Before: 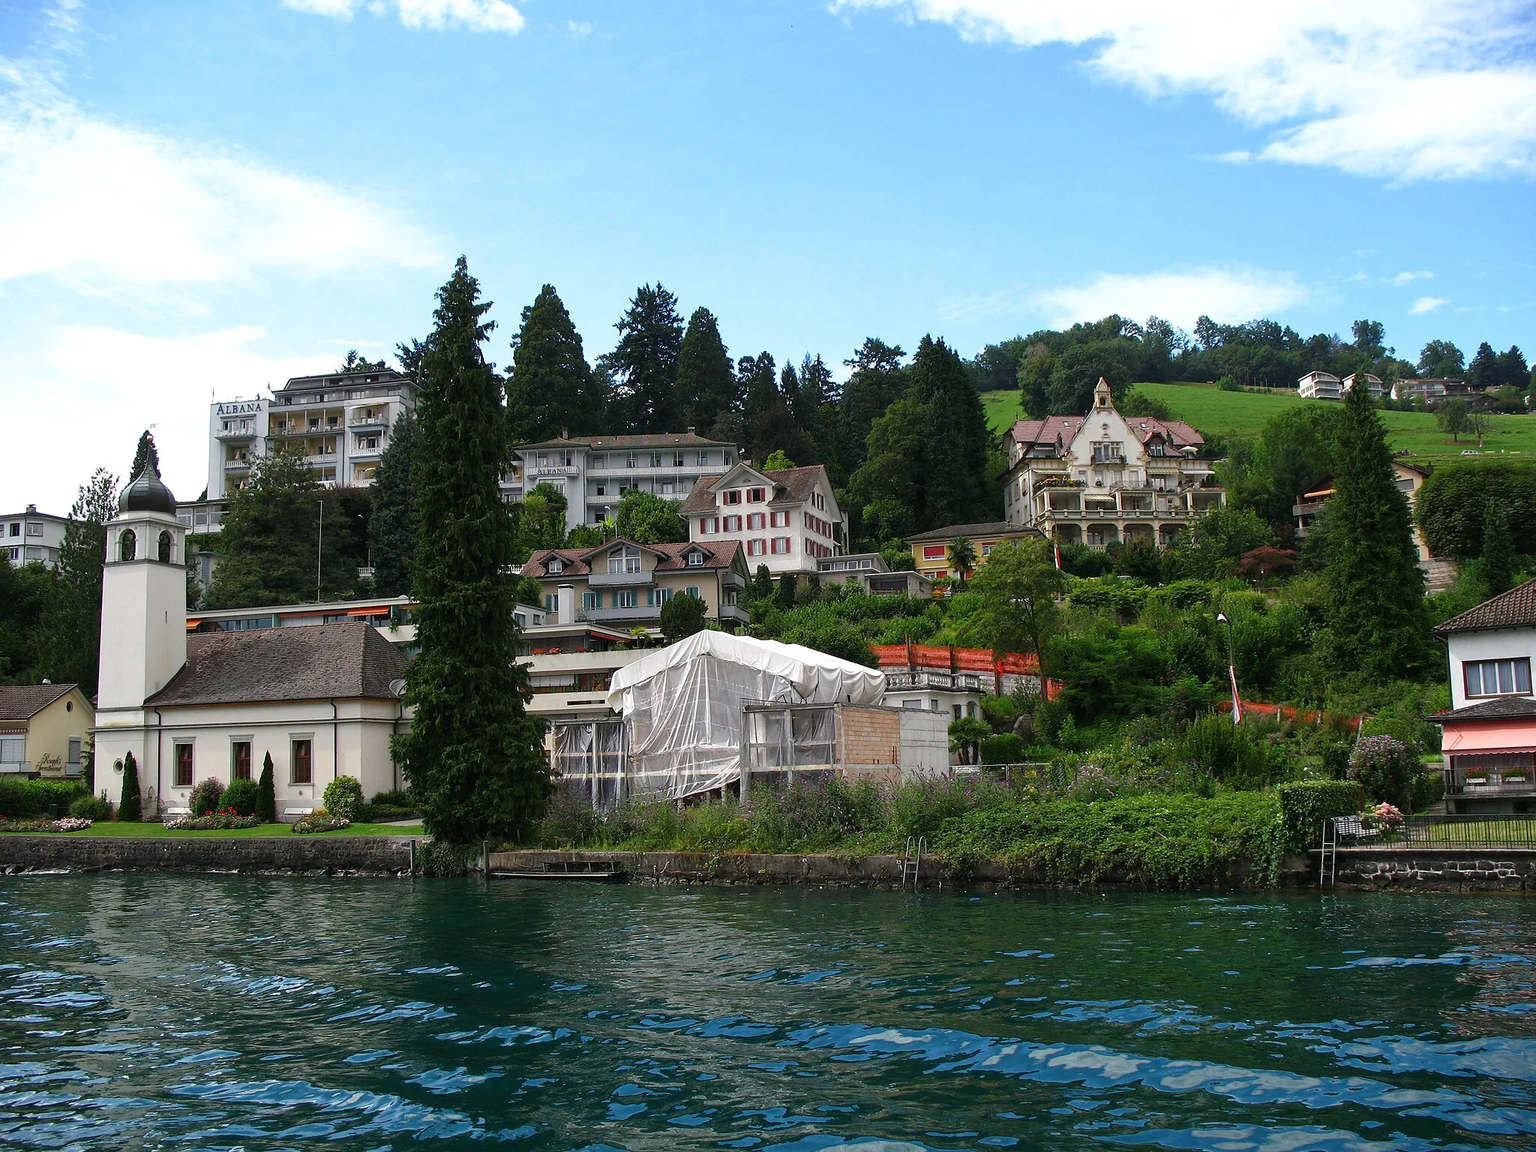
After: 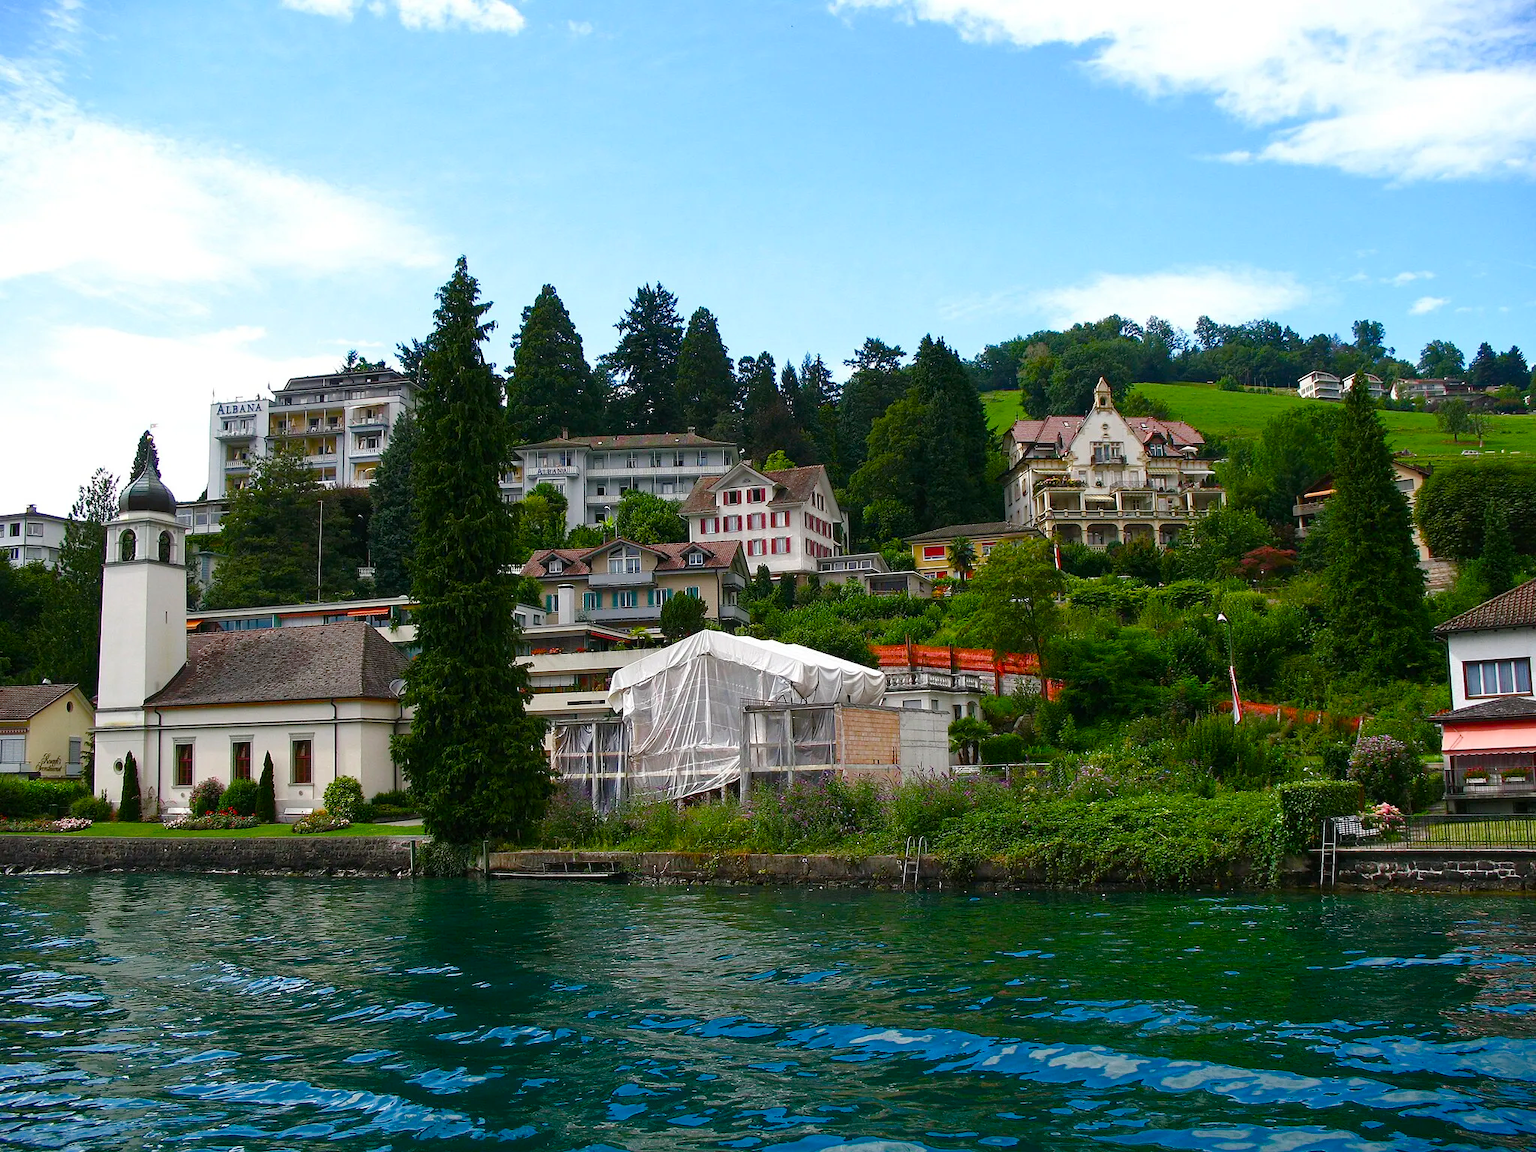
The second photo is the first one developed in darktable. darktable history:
color balance rgb: linear chroma grading › shadows 31.284%, linear chroma grading › global chroma -1.978%, linear chroma grading › mid-tones 4.031%, perceptual saturation grading › global saturation 20%, perceptual saturation grading › highlights -25.69%, perceptual saturation grading › shadows 24.638%, global vibrance 20%
